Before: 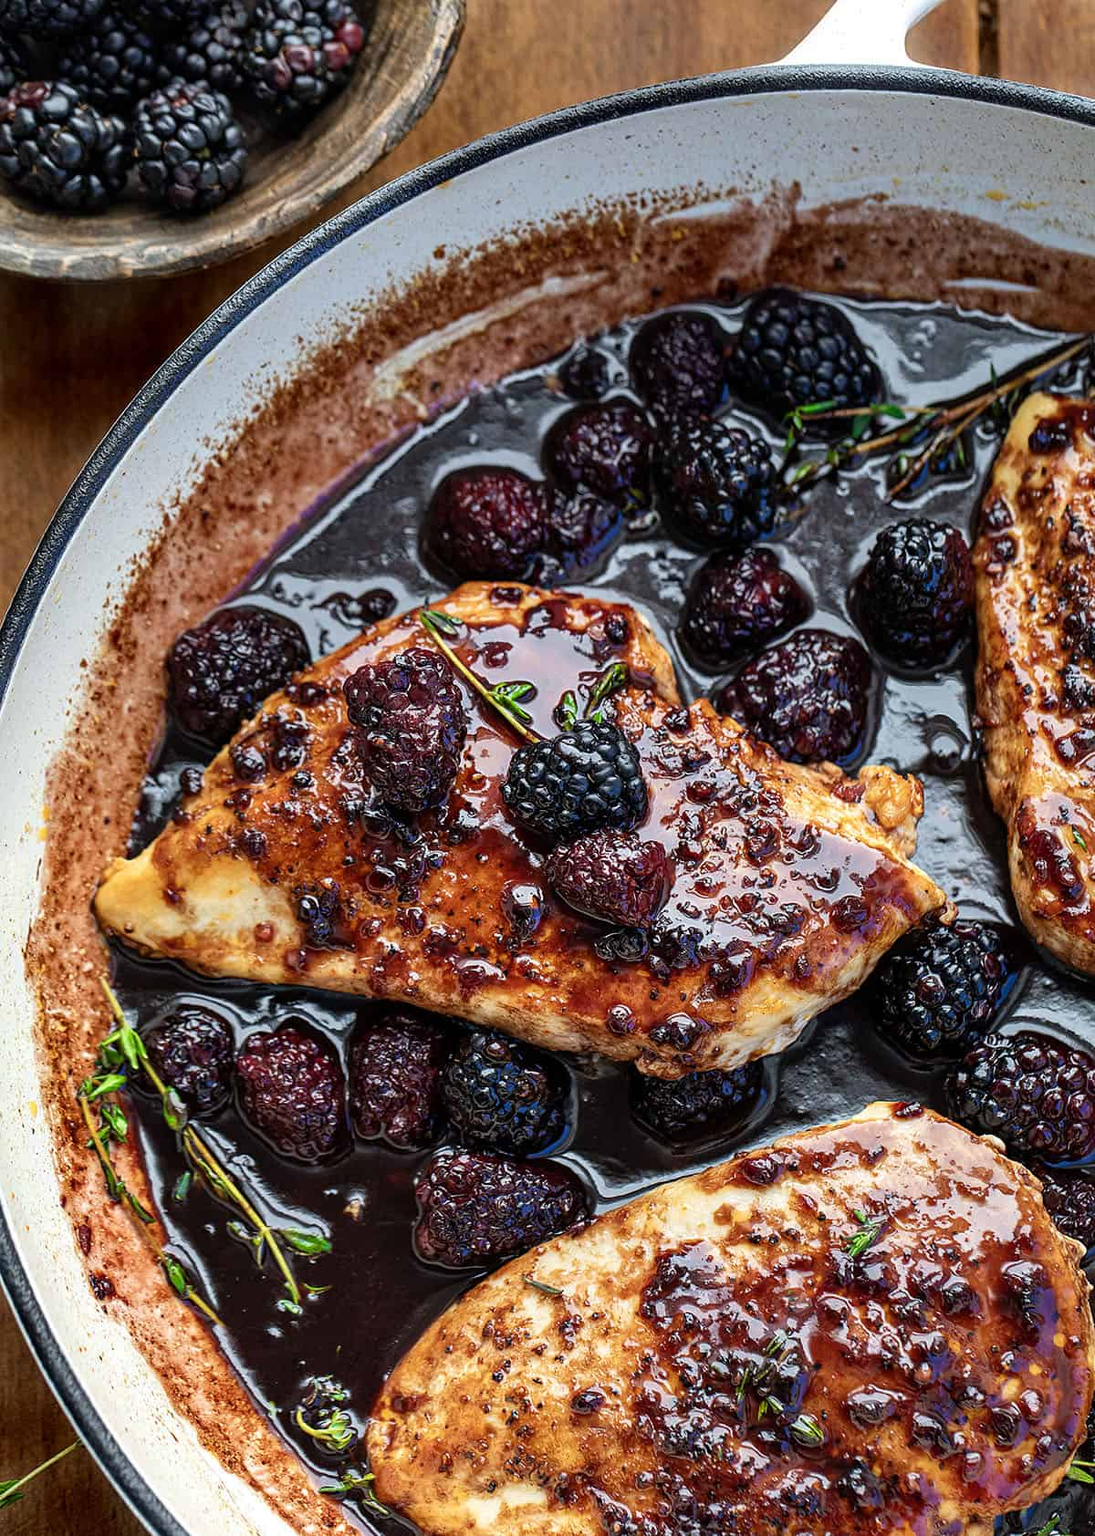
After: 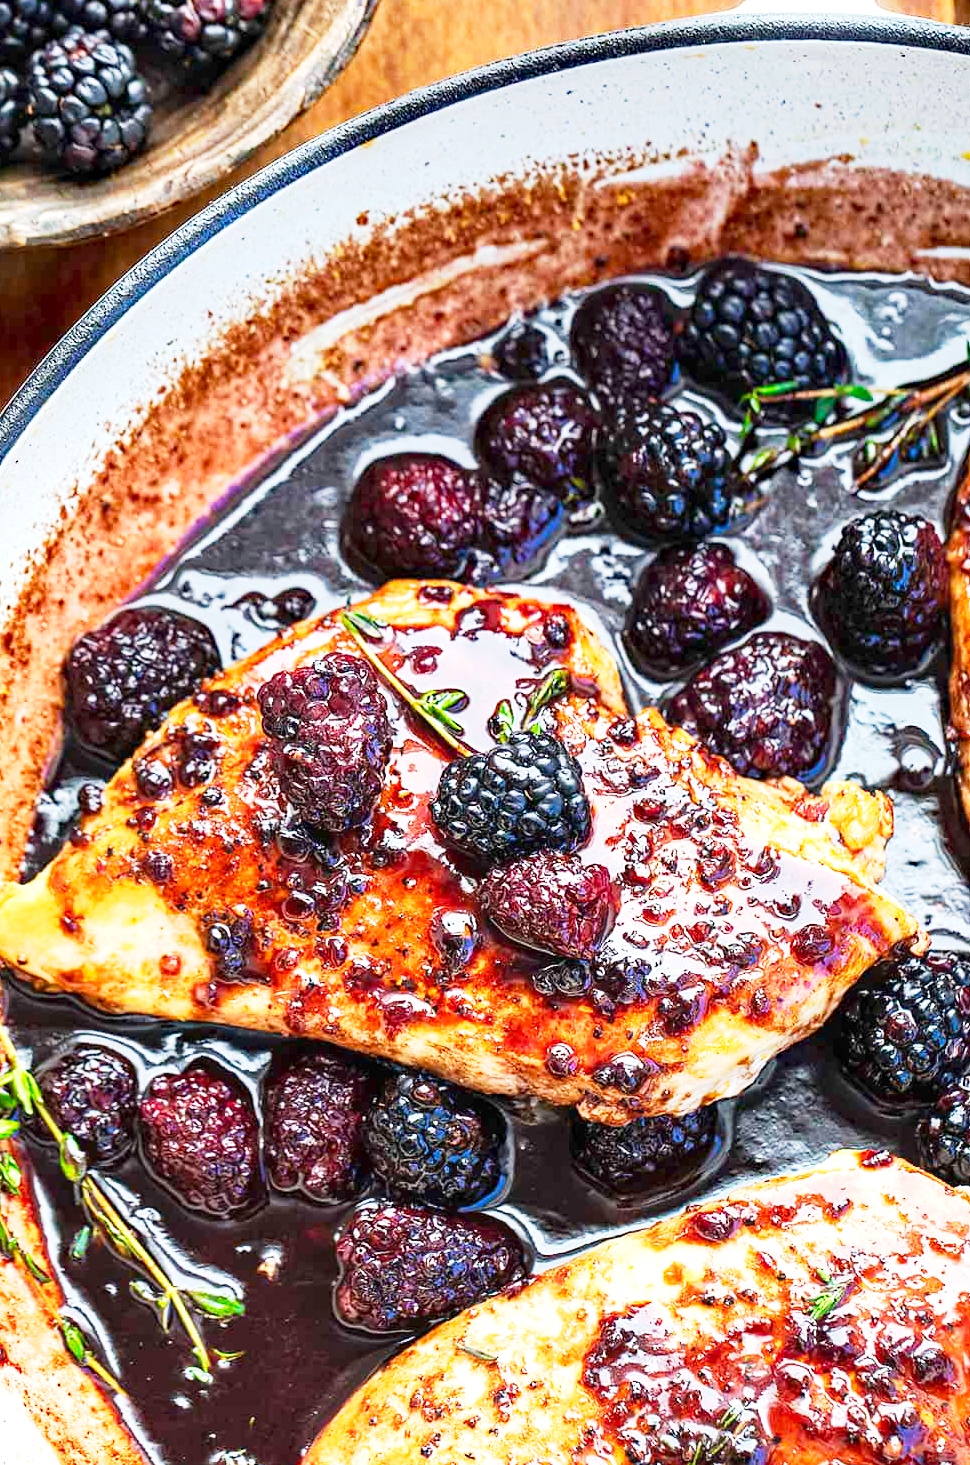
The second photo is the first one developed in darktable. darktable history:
crop: left 9.929%, top 3.475%, right 9.188%, bottom 9.529%
haze removal: compatibility mode true, adaptive false
base curve: curves: ch0 [(0, 0) (0.088, 0.125) (0.176, 0.251) (0.354, 0.501) (0.613, 0.749) (1, 0.877)], preserve colors none
exposure: black level correction 0, exposure 1.3 EV, compensate exposure bias true, compensate highlight preservation false
